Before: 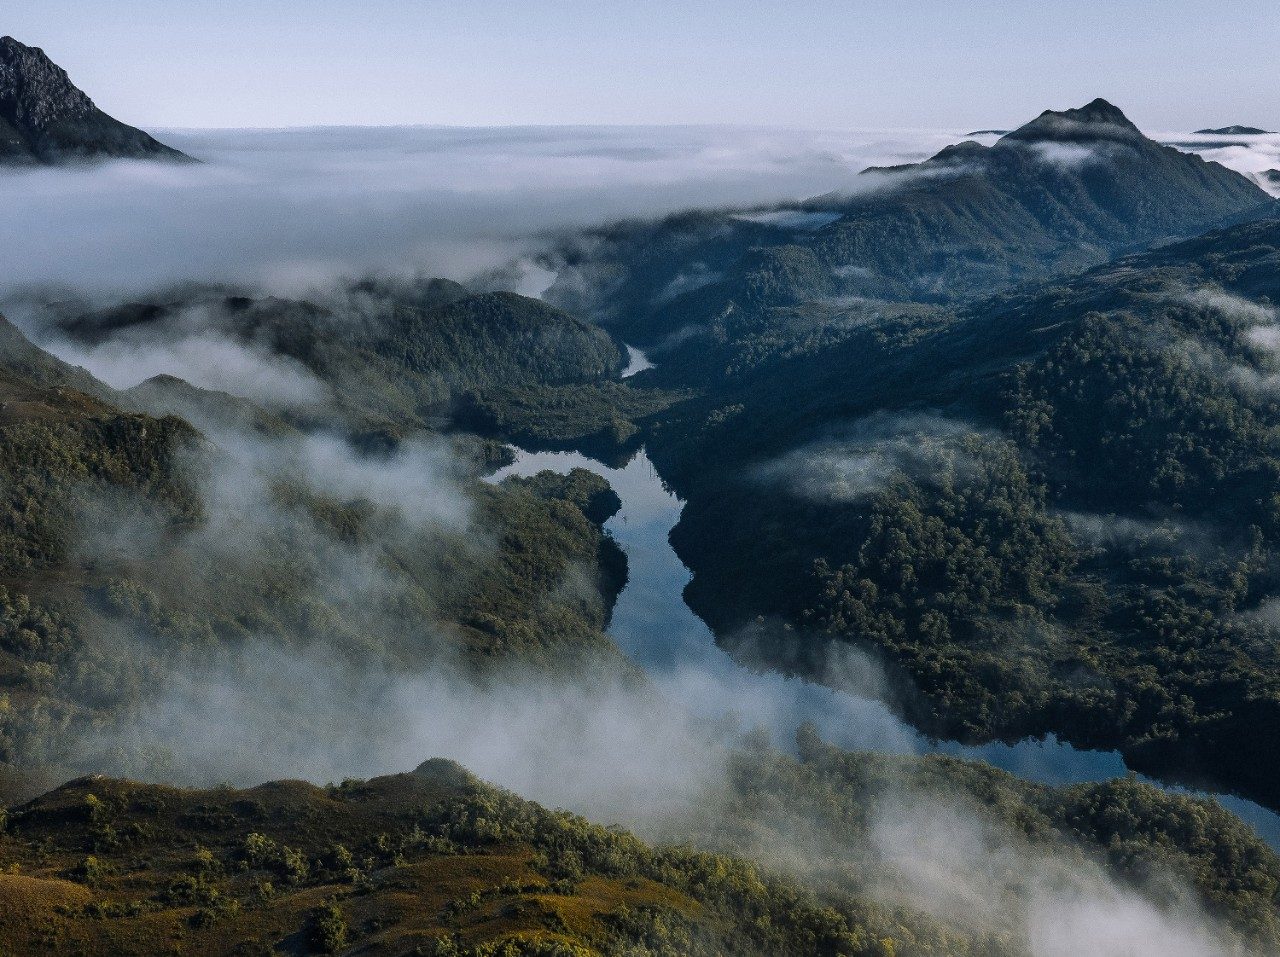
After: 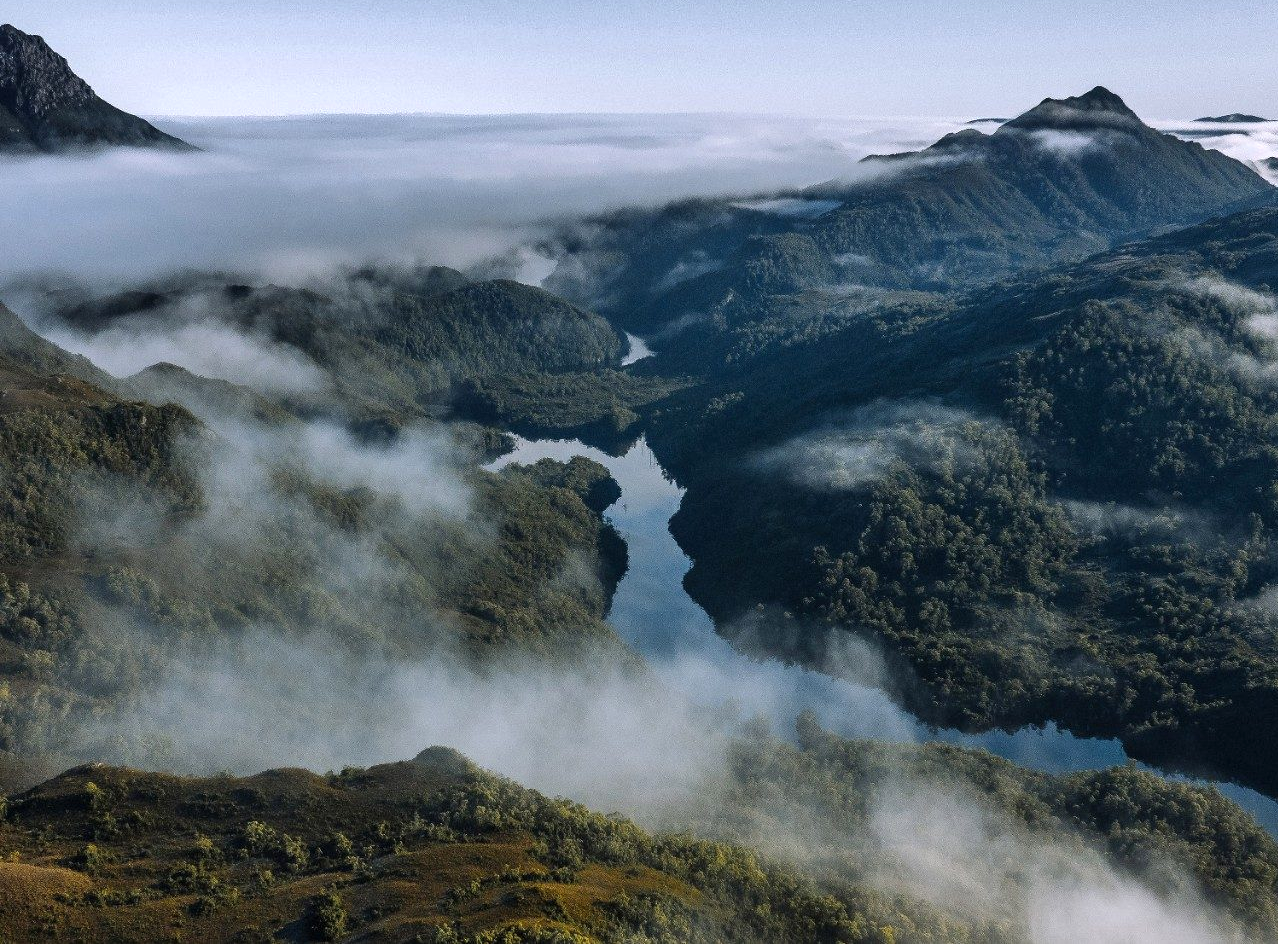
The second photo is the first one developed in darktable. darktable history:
crop: top 1.316%, right 0.121%
exposure: exposure 0.21 EV, compensate highlight preservation false
shadows and highlights: radius 168.99, shadows 26.85, white point adjustment 3.06, highlights -68.47, highlights color adjustment 78.18%, soften with gaussian
